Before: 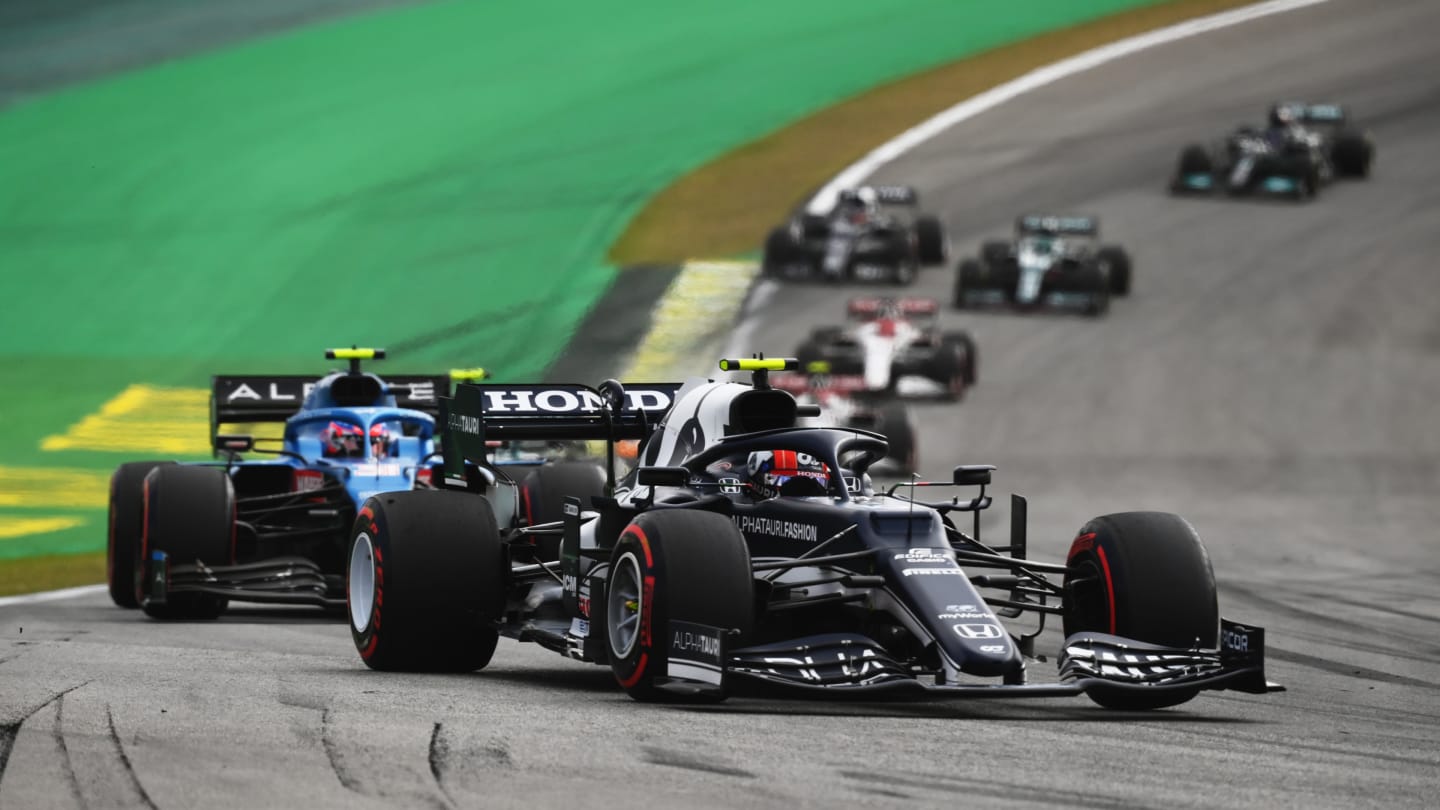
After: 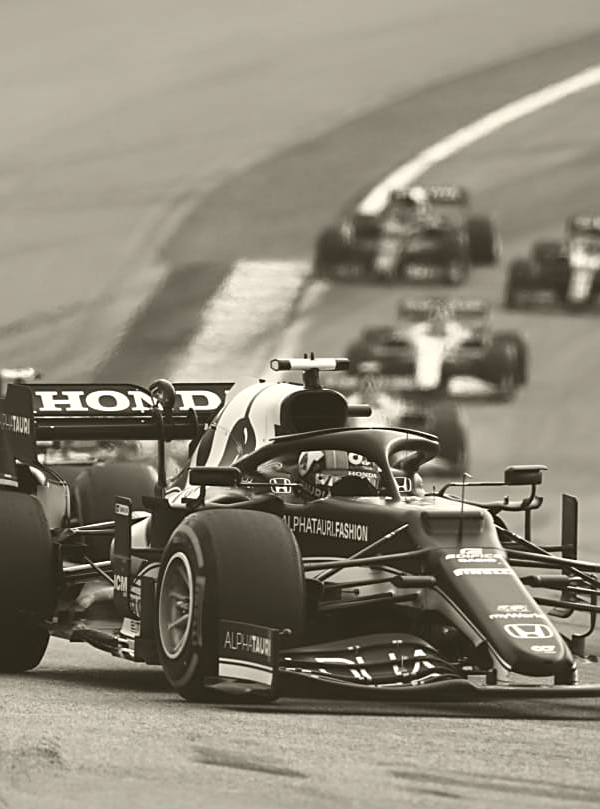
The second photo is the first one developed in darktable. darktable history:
exposure: black level correction 0, exposure 1.75 EV, compensate exposure bias true, compensate highlight preservation false
crop: left 31.229%, right 27.105%
sharpen: on, module defaults
rotate and perspective: automatic cropping off
colorize: hue 41.44°, saturation 22%, source mix 60%, lightness 10.61%
